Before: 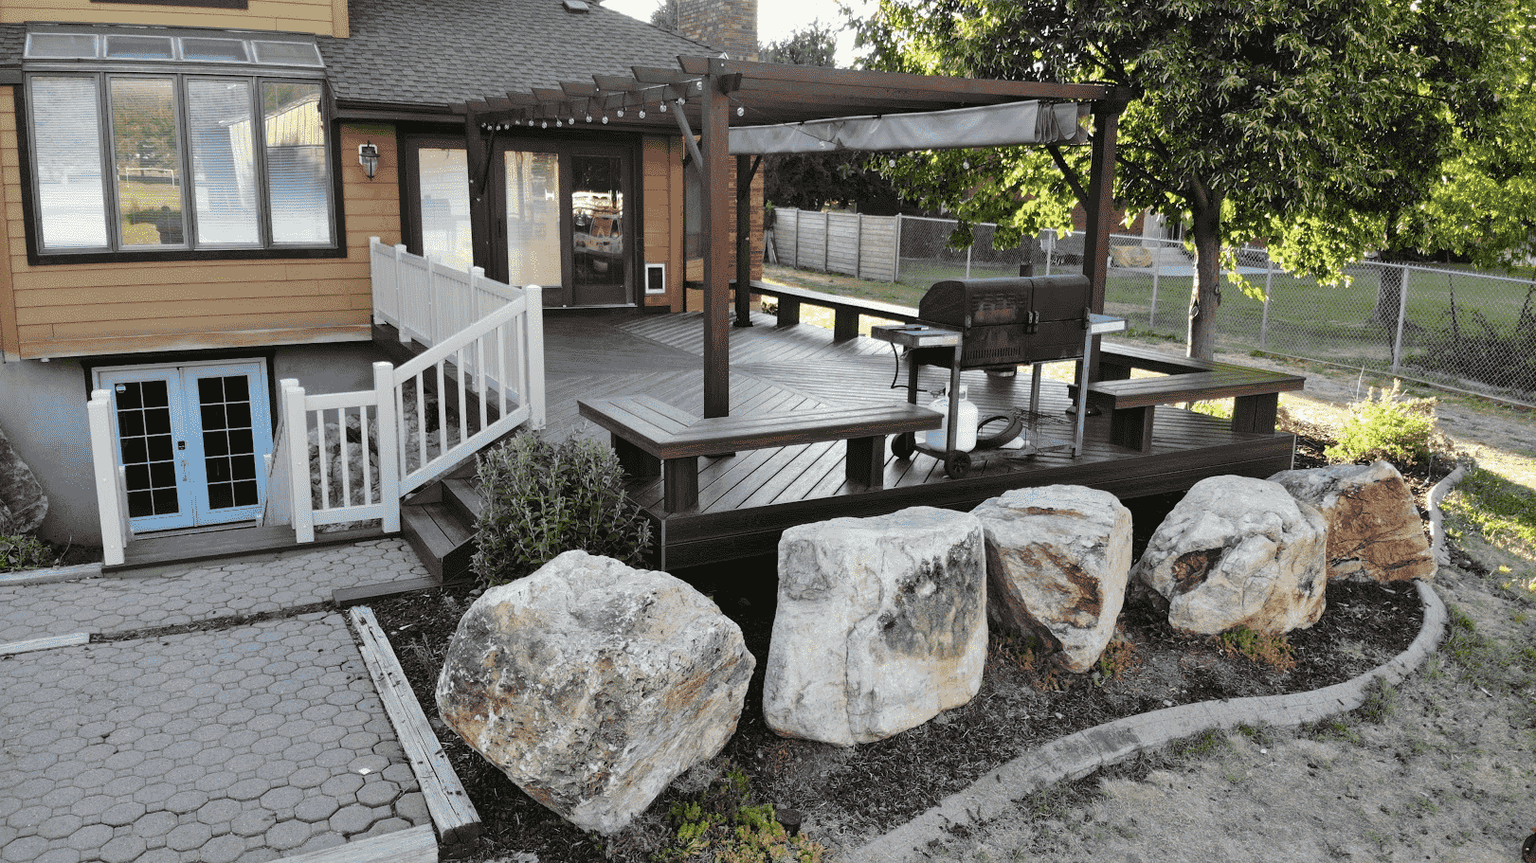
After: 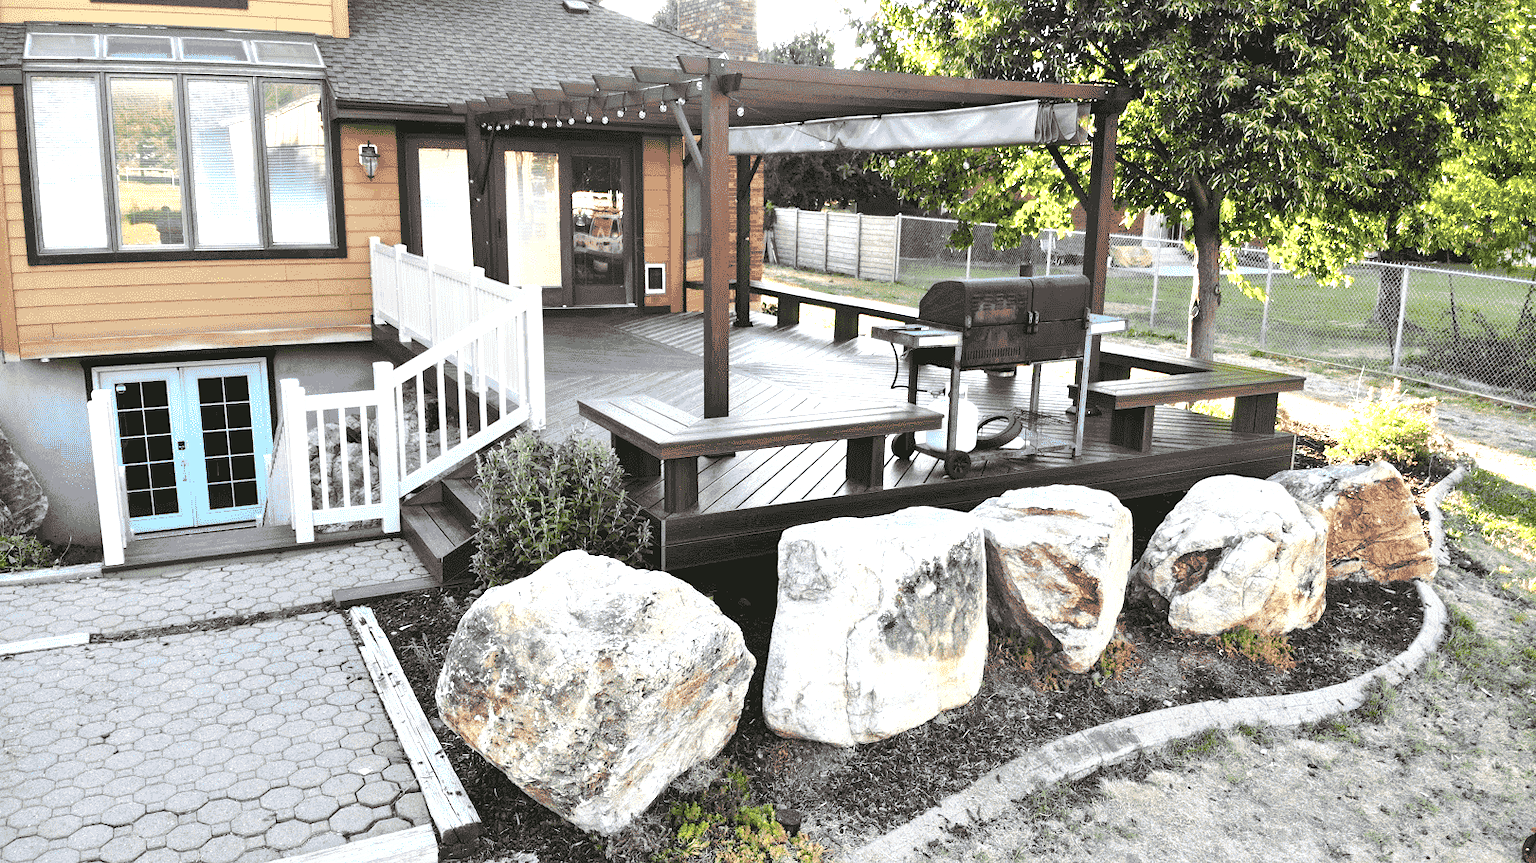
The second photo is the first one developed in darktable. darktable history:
exposure: black level correction 0, exposure 1.199 EV, compensate highlight preservation false
